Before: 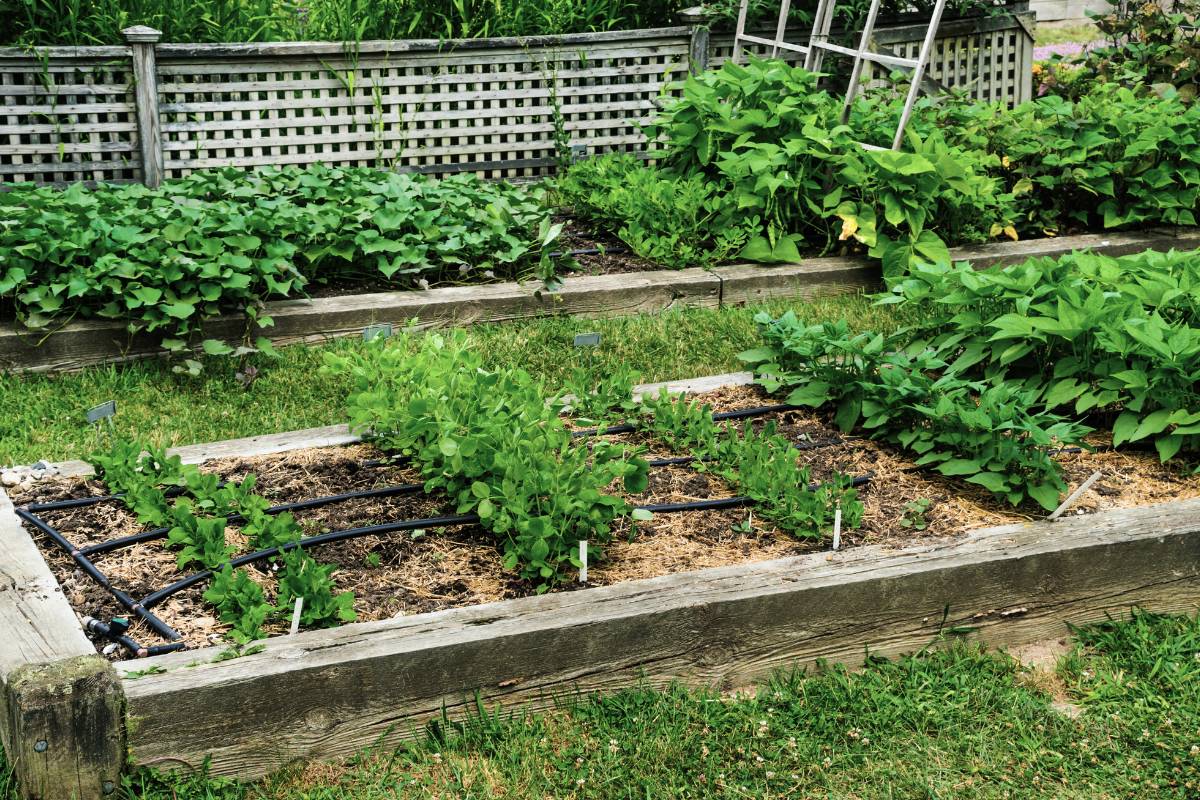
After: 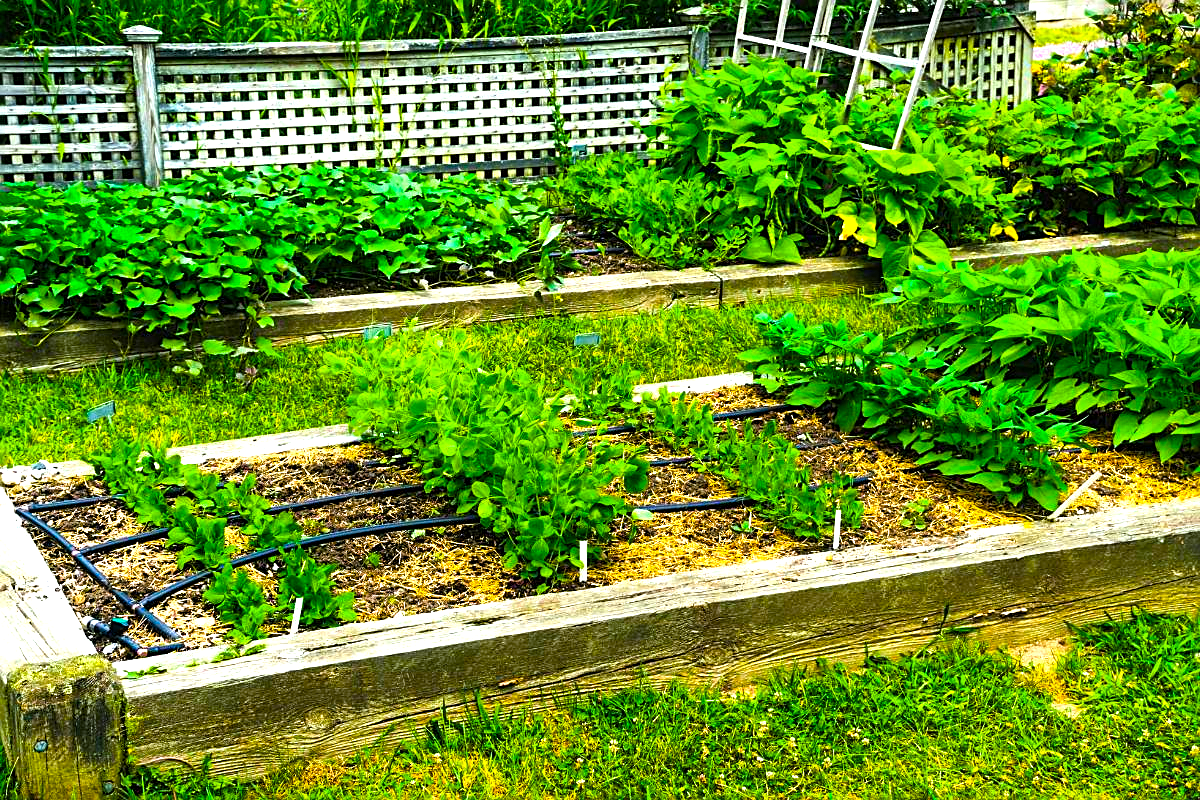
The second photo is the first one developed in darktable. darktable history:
color balance rgb: linear chroma grading › global chroma 42%, perceptual saturation grading › global saturation 42%, perceptual brilliance grading › global brilliance 25%, global vibrance 33%
sharpen: on, module defaults
white balance: red 0.986, blue 1.01
